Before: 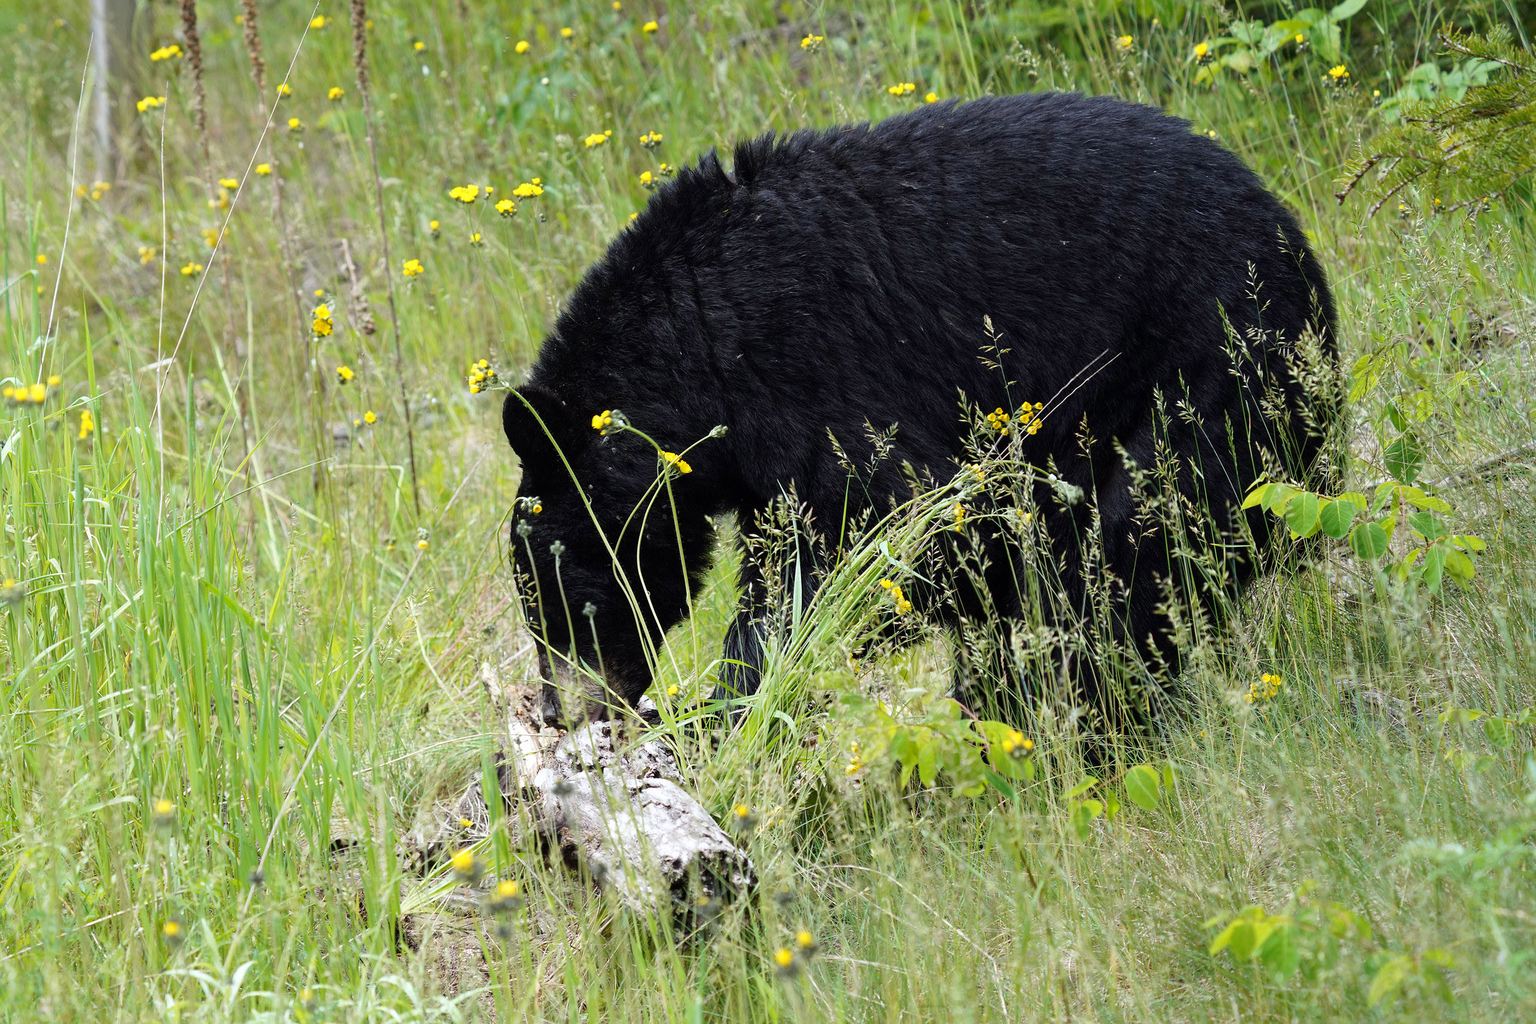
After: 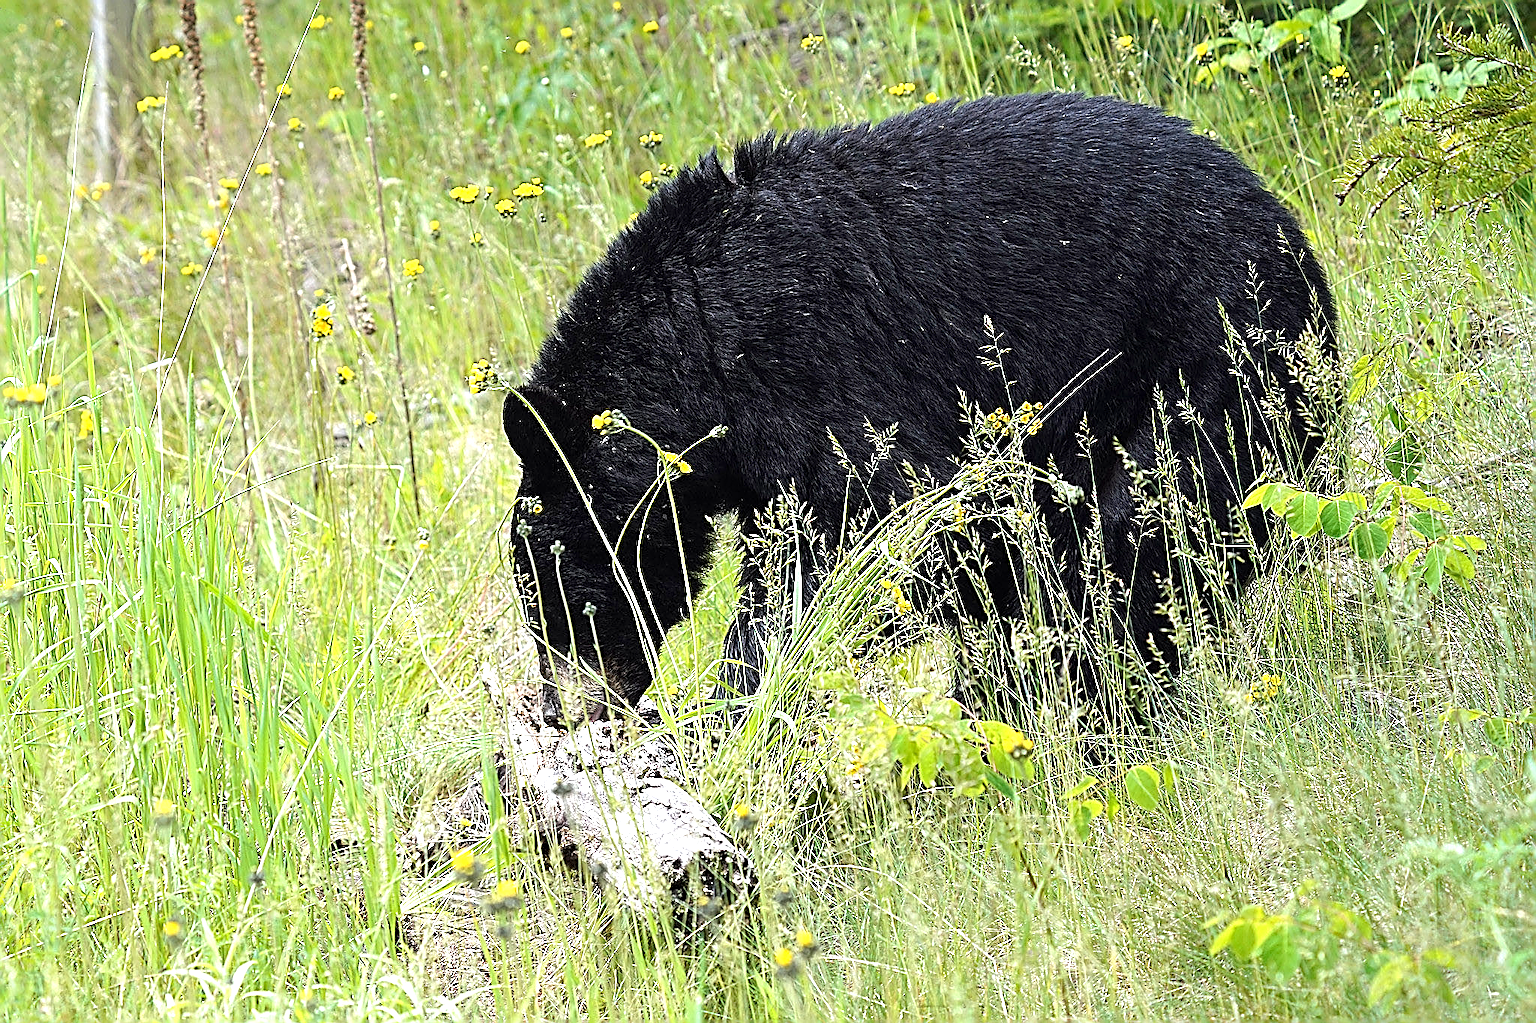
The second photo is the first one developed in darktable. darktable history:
exposure: black level correction 0, exposure 0.704 EV, compensate highlight preservation false
sharpen: amount 1.983
